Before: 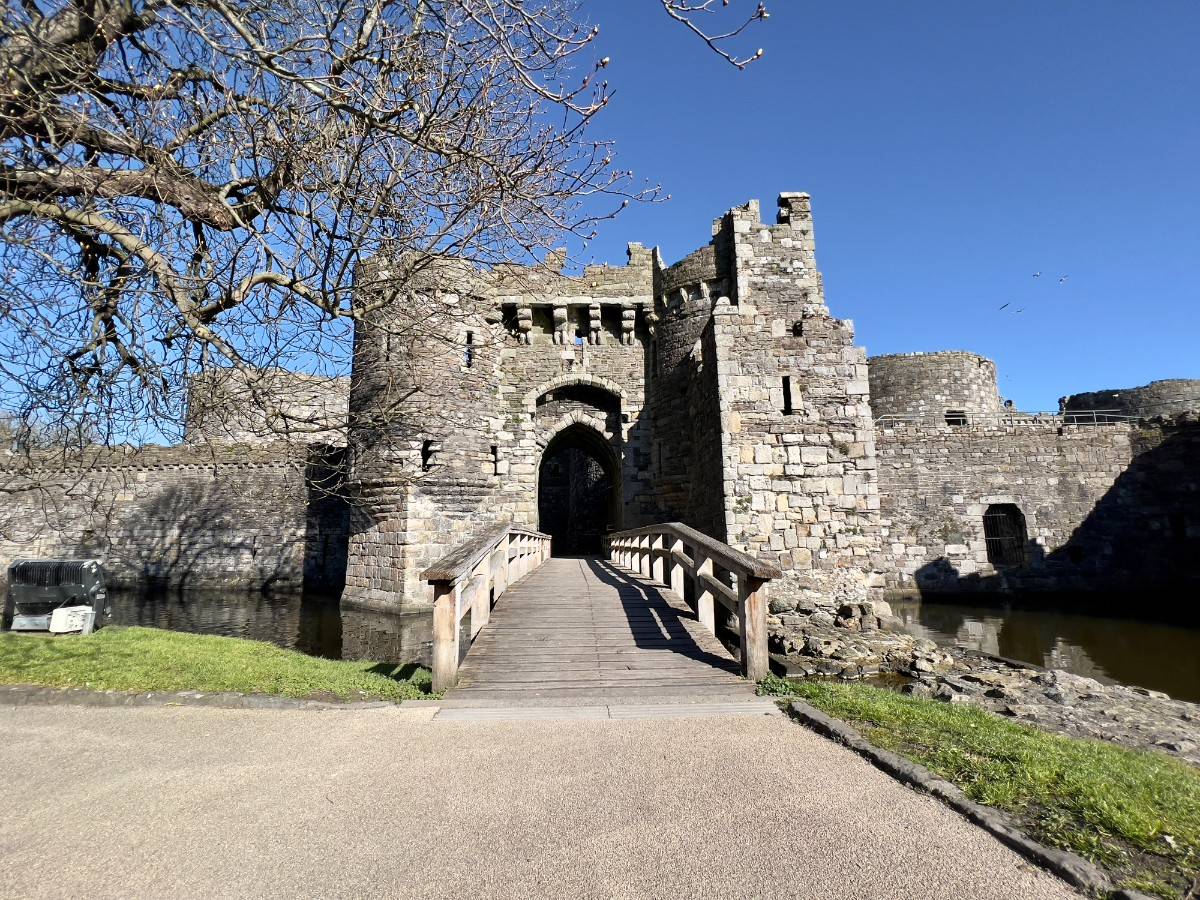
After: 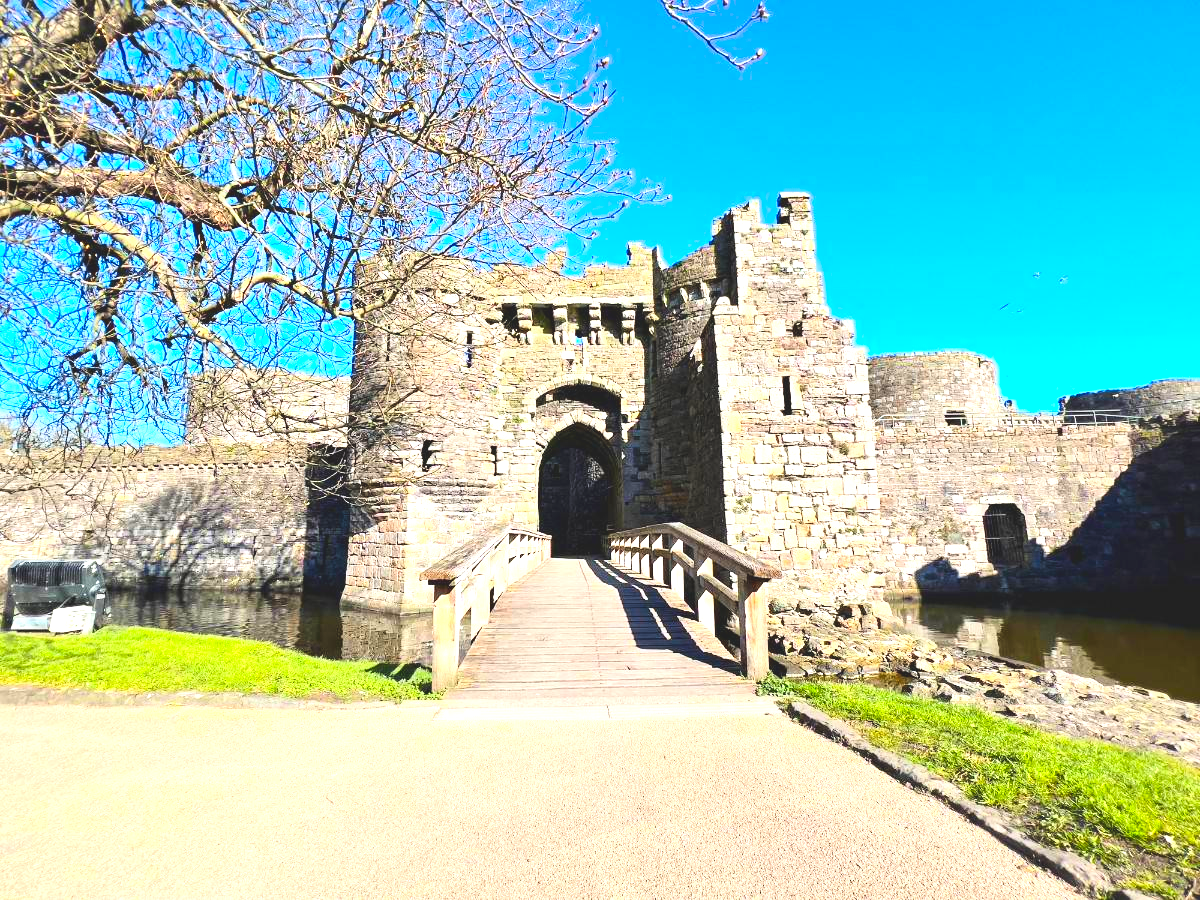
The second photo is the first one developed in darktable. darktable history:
exposure: black level correction -0.005, exposure 1 EV, compensate exposure bias true, compensate highlight preservation false
contrast brightness saturation: contrast 0.196, brightness 0.194, saturation 0.8
